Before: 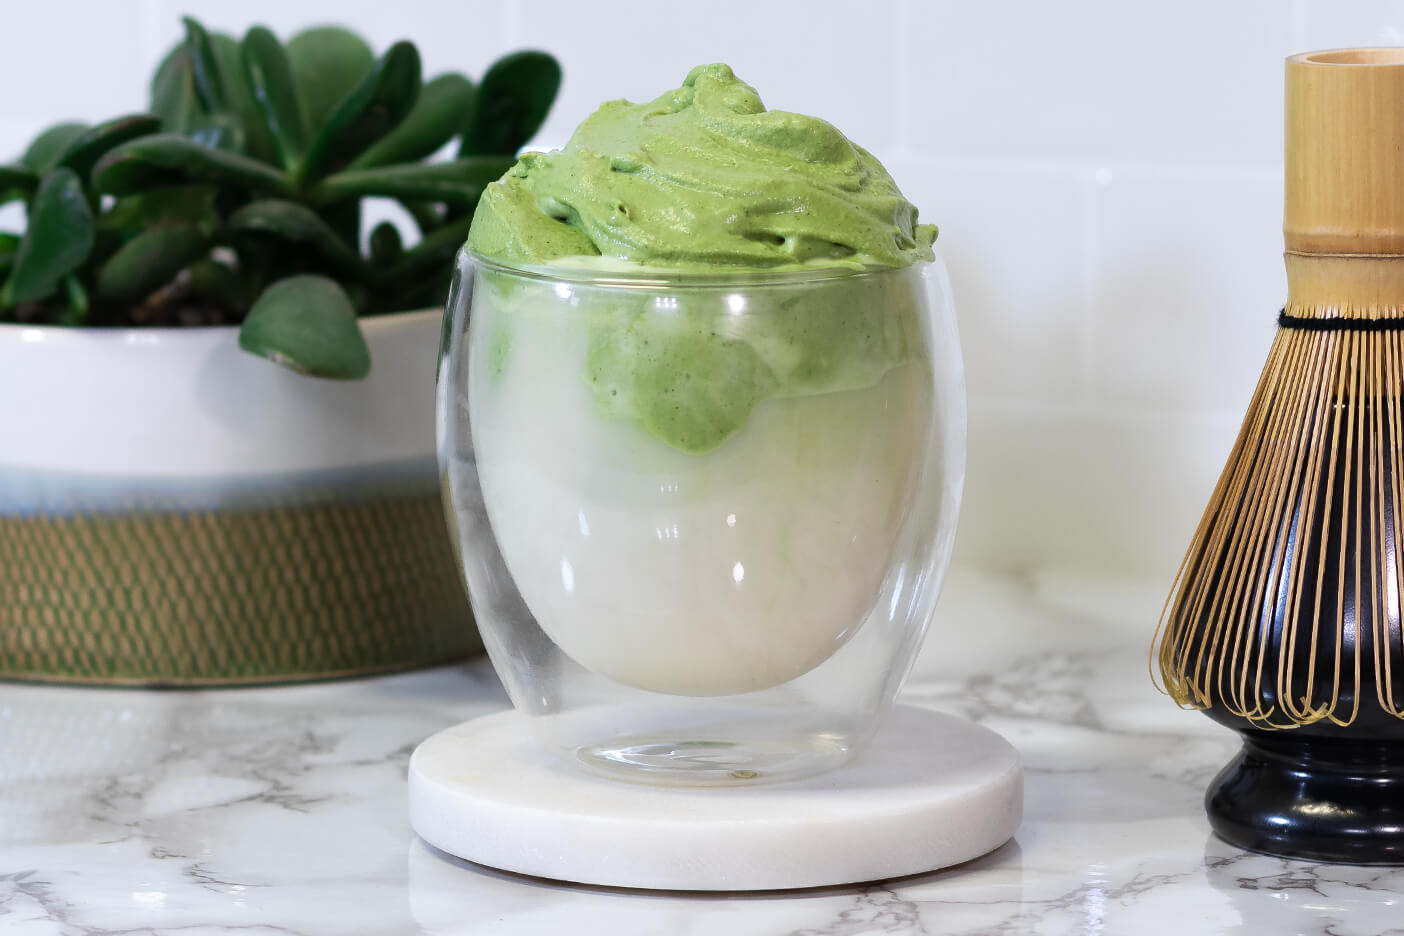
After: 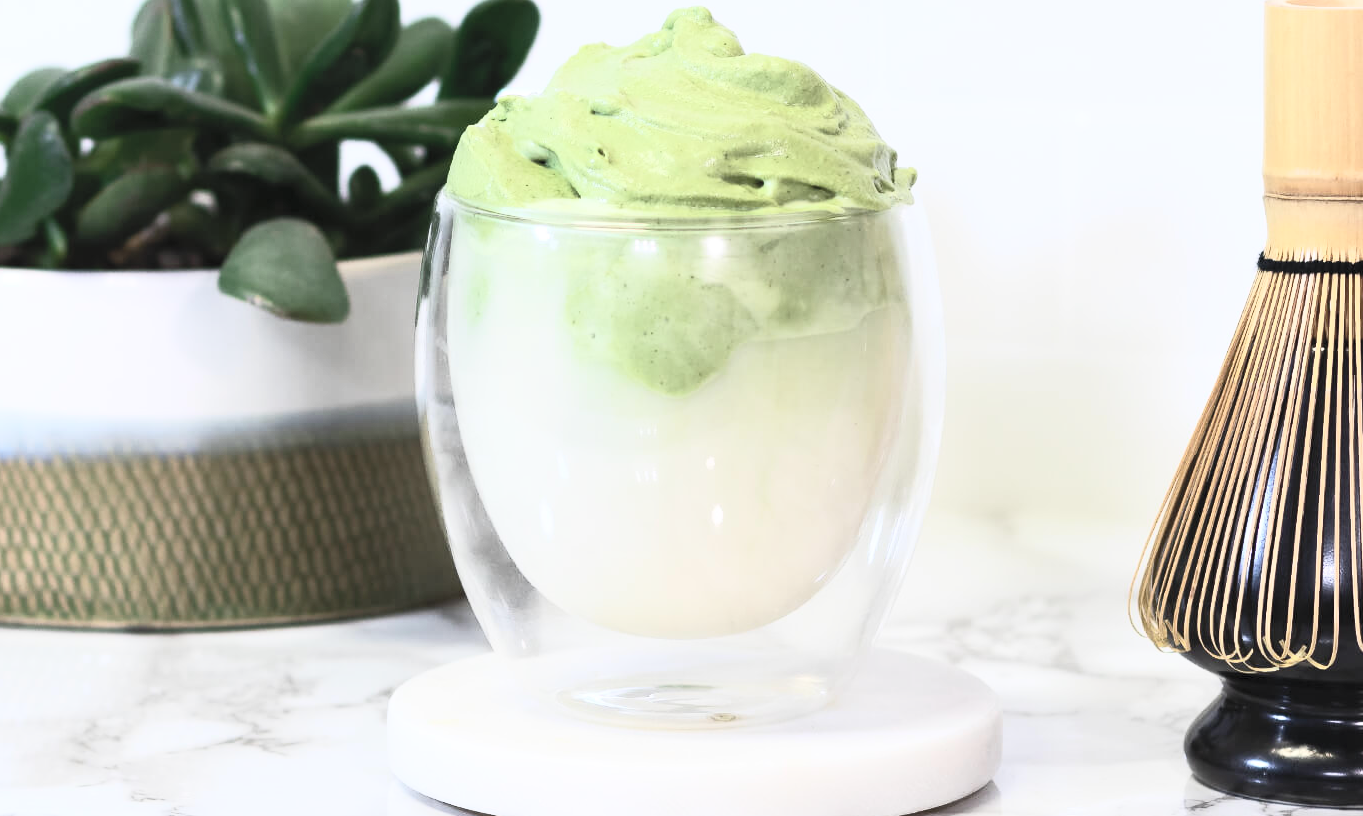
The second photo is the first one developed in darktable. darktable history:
crop: left 1.507%, top 6.147%, right 1.379%, bottom 6.637%
contrast brightness saturation: contrast 0.43, brightness 0.56, saturation -0.19
